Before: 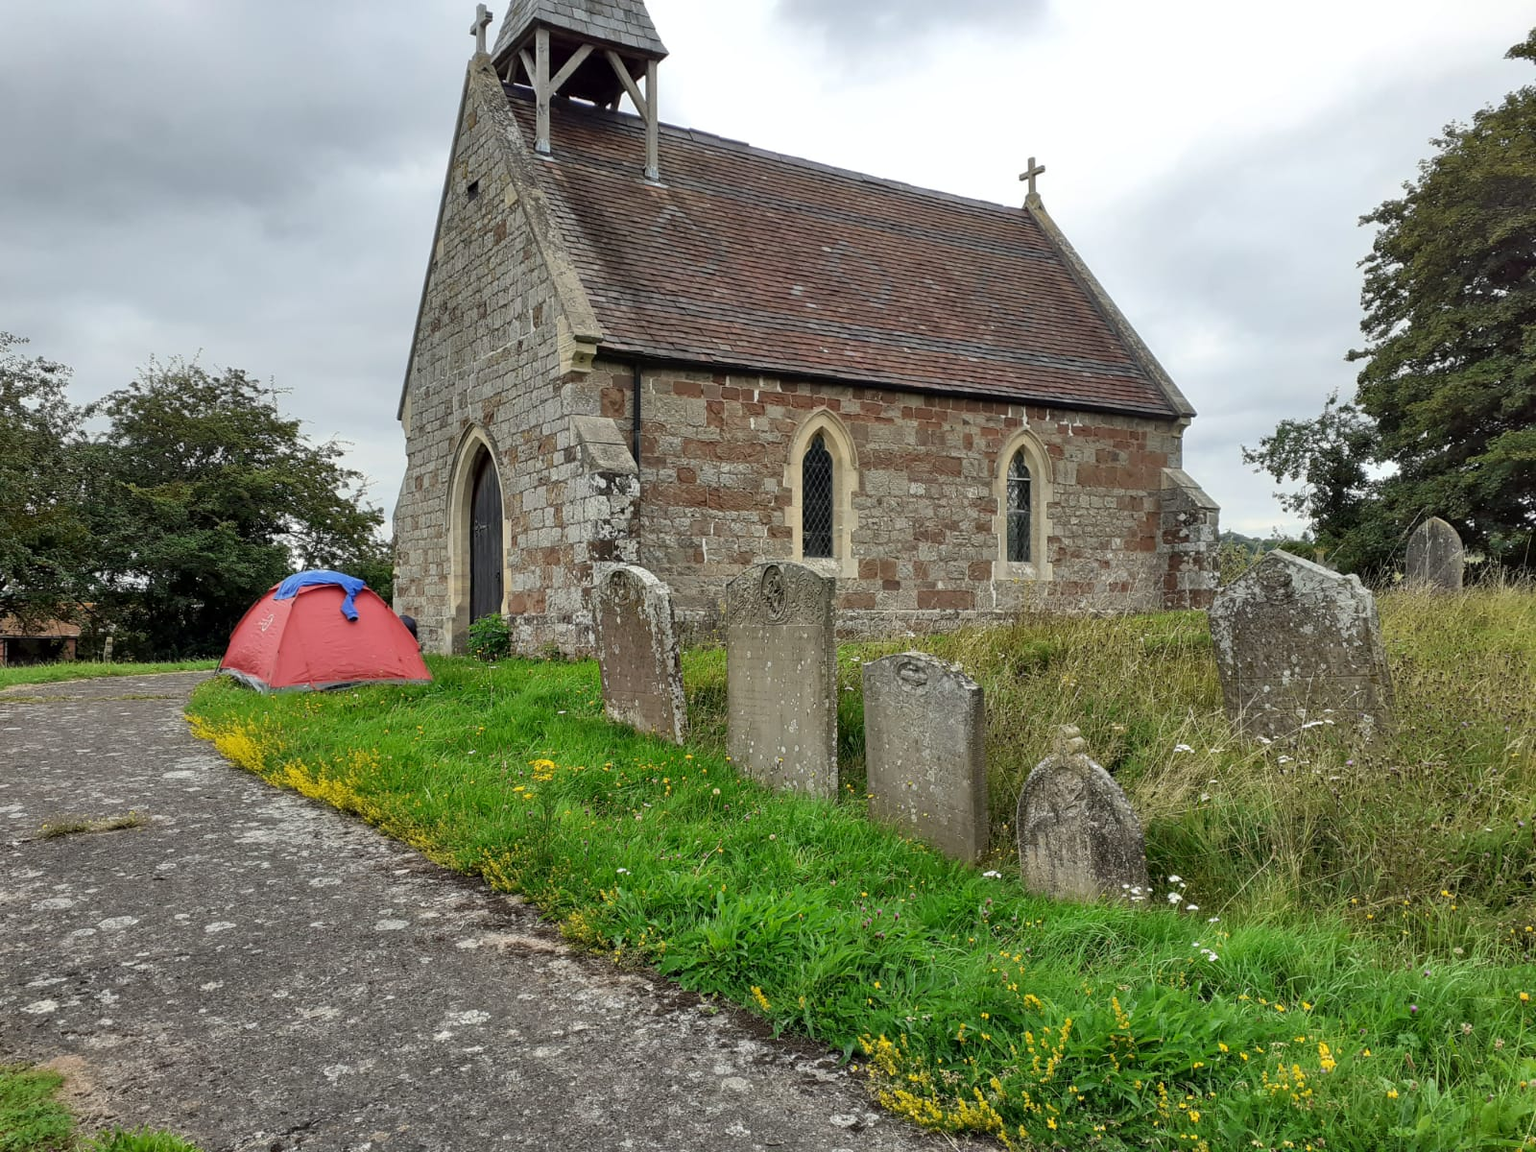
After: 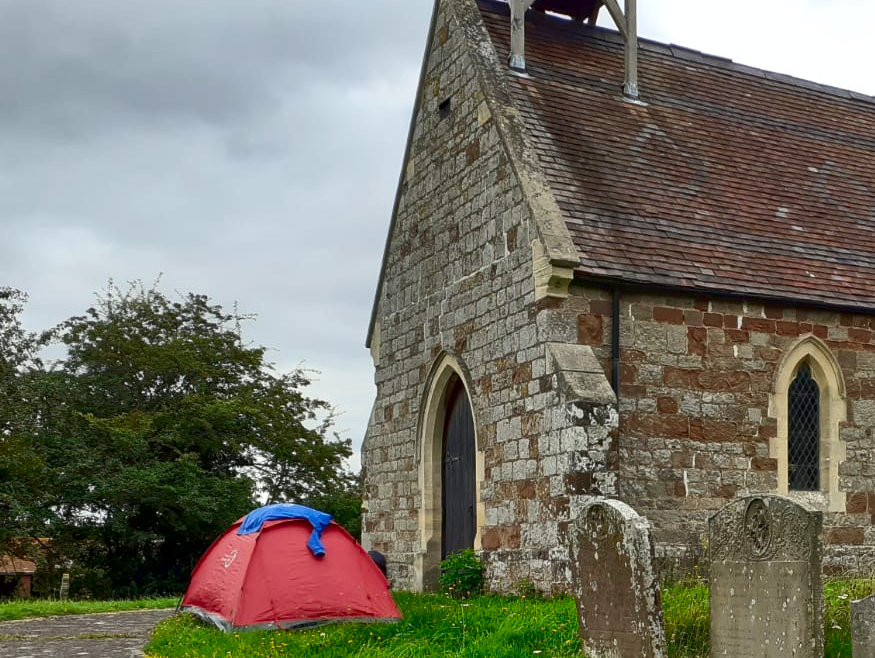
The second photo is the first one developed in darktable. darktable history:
crop and rotate: left 3.047%, top 7.509%, right 42.236%, bottom 37.598%
rgb curve: curves: ch0 [(0, 0) (0.072, 0.166) (0.217, 0.293) (0.414, 0.42) (1, 1)], compensate middle gray true, preserve colors basic power
contrast brightness saturation: contrast 0.19, brightness -0.11, saturation 0.21
